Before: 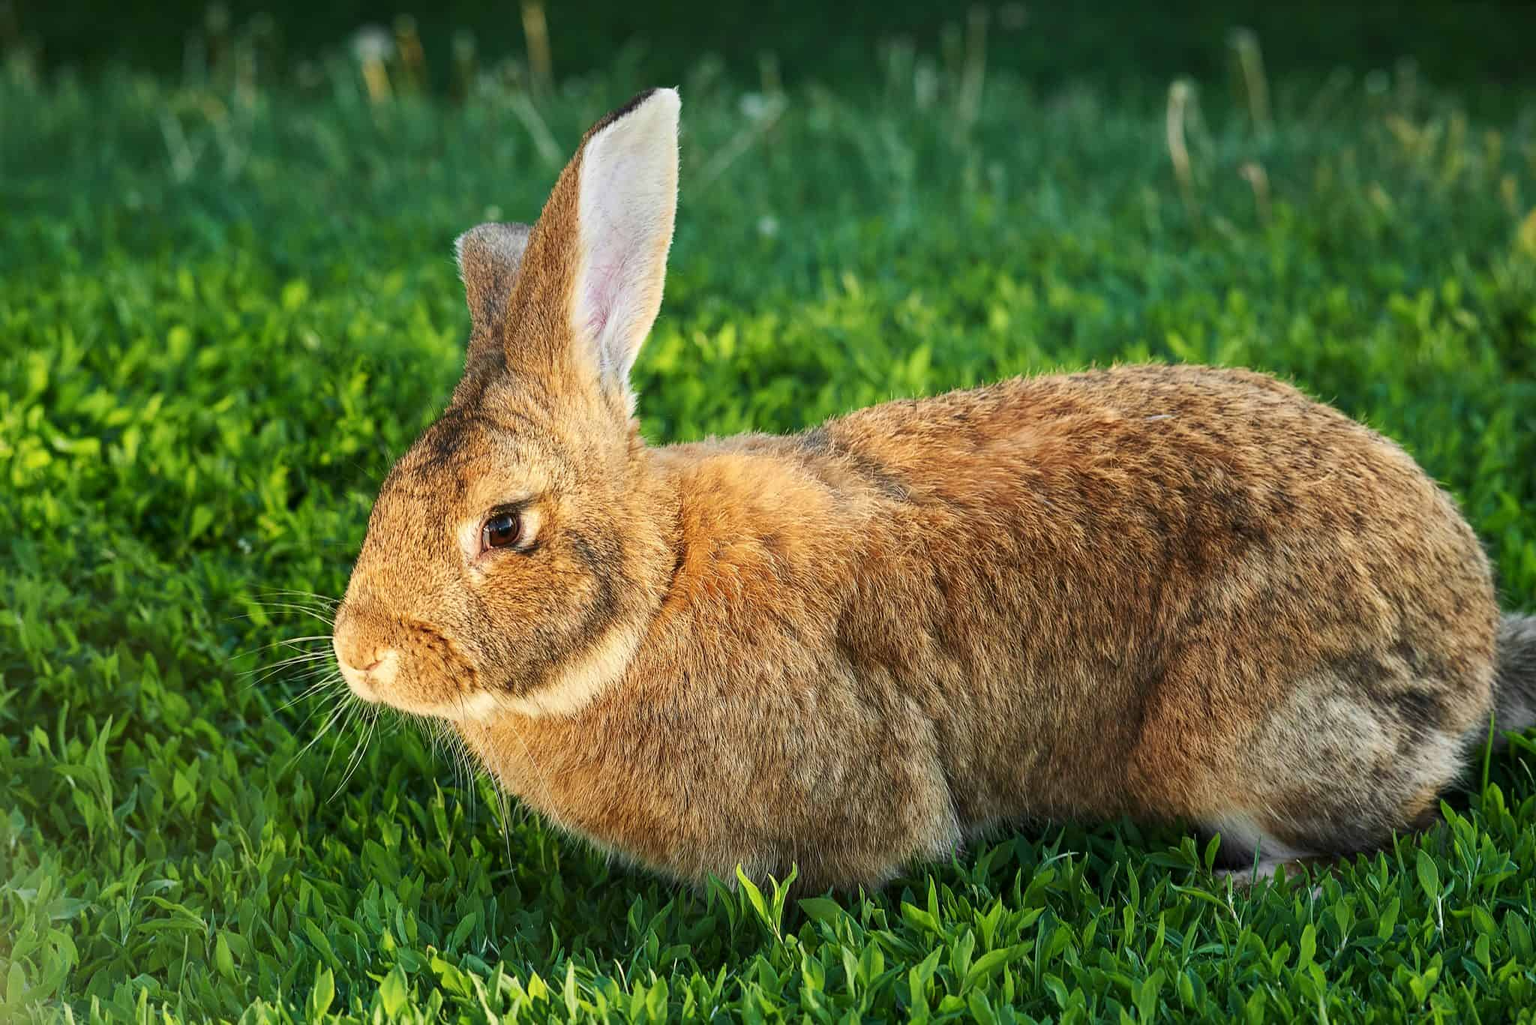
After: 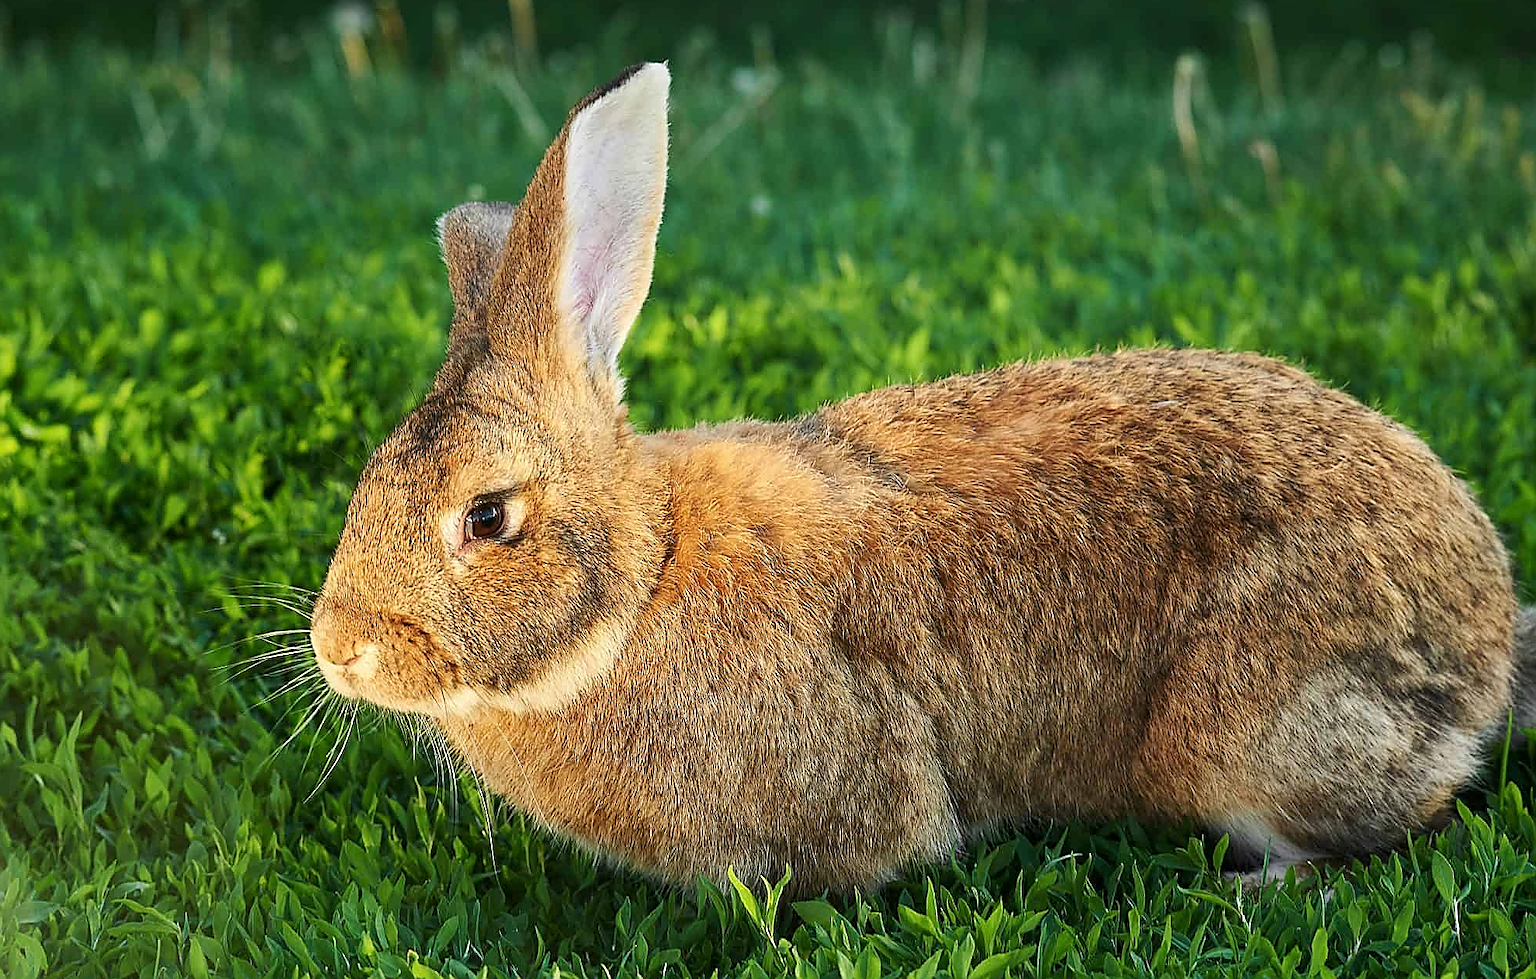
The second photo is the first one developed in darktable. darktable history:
crop: left 2.165%, top 2.749%, right 1.193%, bottom 4.886%
sharpen: radius 1.375, amount 1.258, threshold 0.742
